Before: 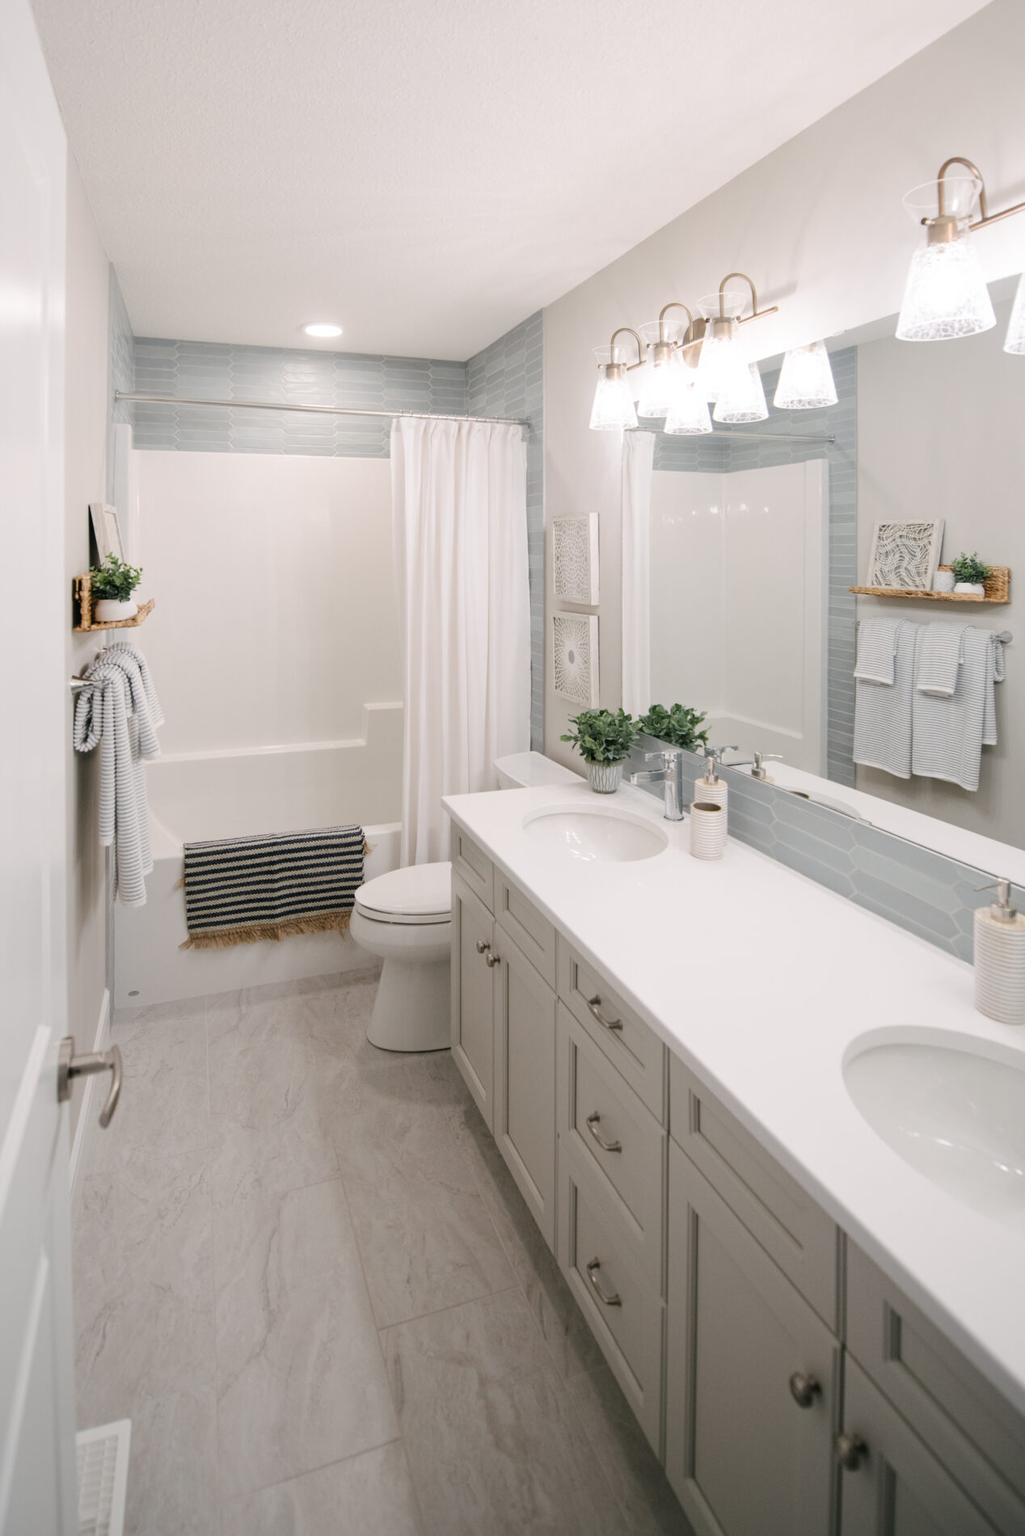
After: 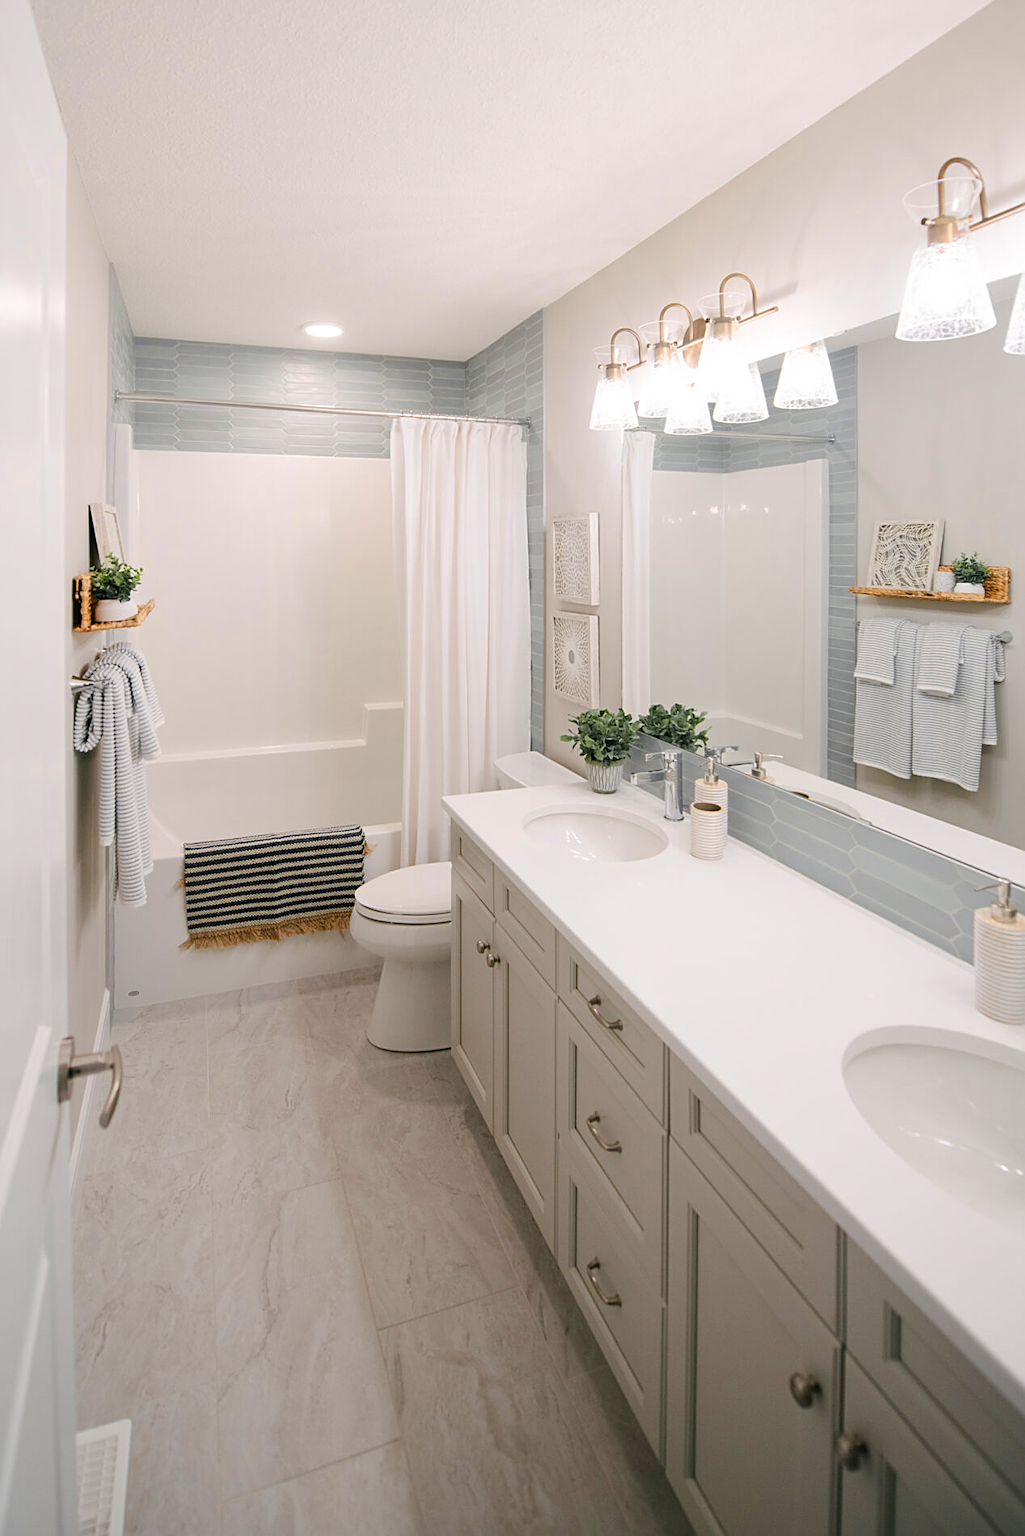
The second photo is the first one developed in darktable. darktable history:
sharpen: on, module defaults
color zones: curves: ch0 [(0, 0.511) (0.143, 0.531) (0.286, 0.56) (0.429, 0.5) (0.571, 0.5) (0.714, 0.5) (0.857, 0.5) (1, 0.5)]; ch1 [(0, 0.525) (0.143, 0.705) (0.286, 0.715) (0.429, 0.35) (0.571, 0.35) (0.714, 0.35) (0.857, 0.4) (1, 0.4)]; ch2 [(0, 0.572) (0.143, 0.512) (0.286, 0.473) (0.429, 0.45) (0.571, 0.5) (0.714, 0.5) (0.857, 0.518) (1, 0.518)]
